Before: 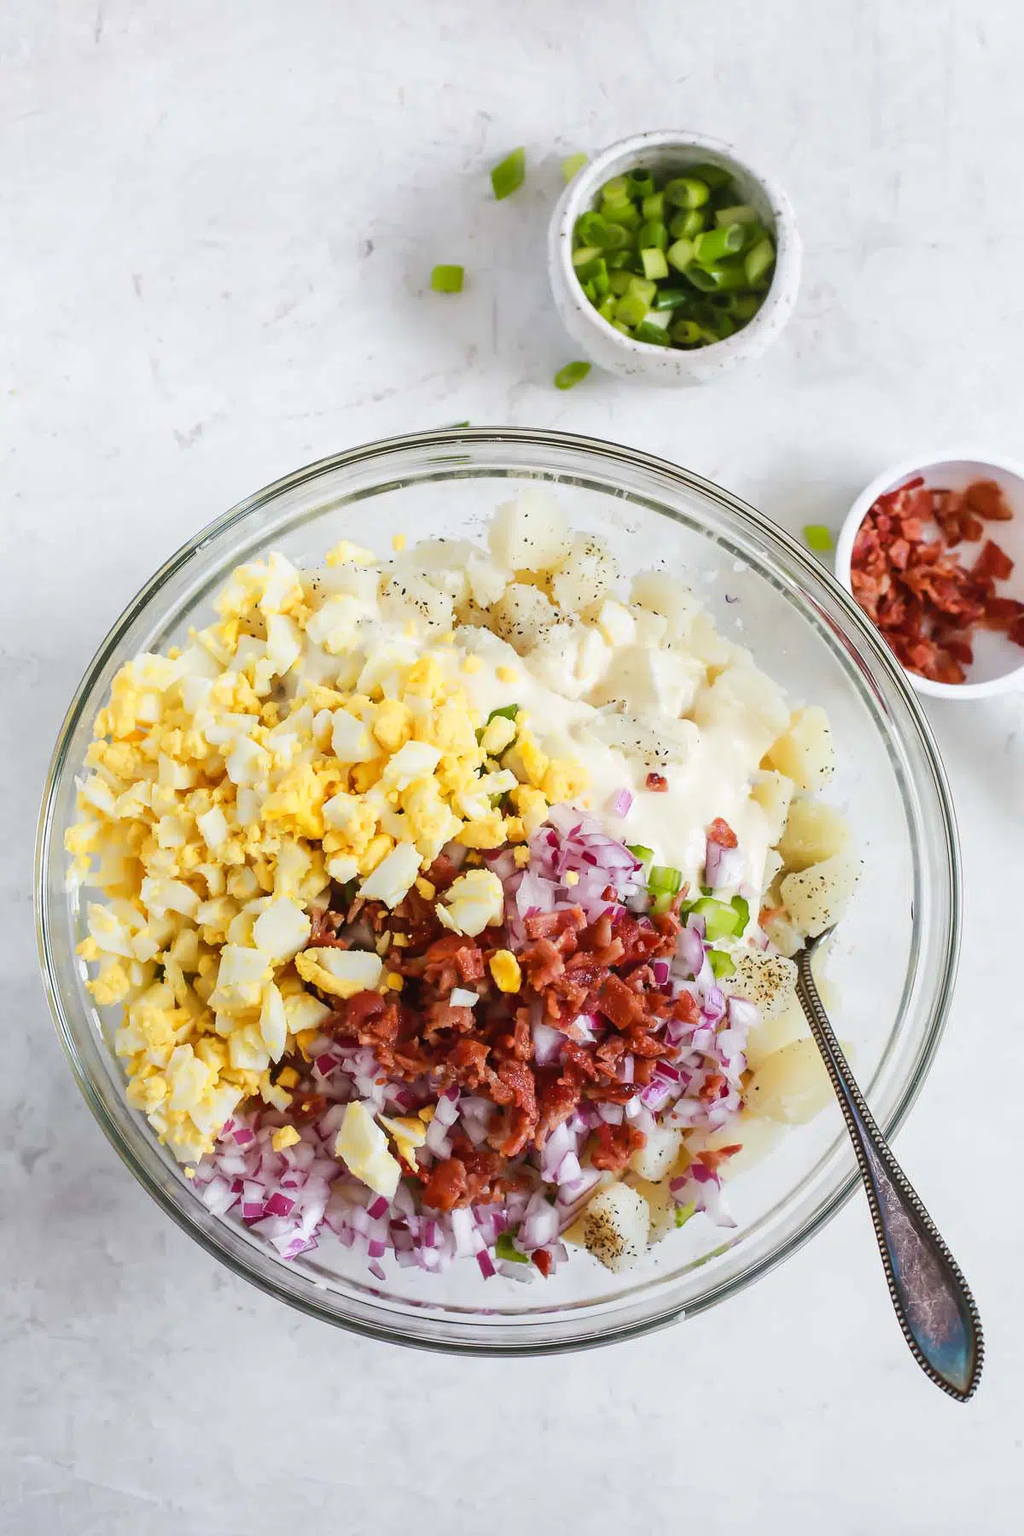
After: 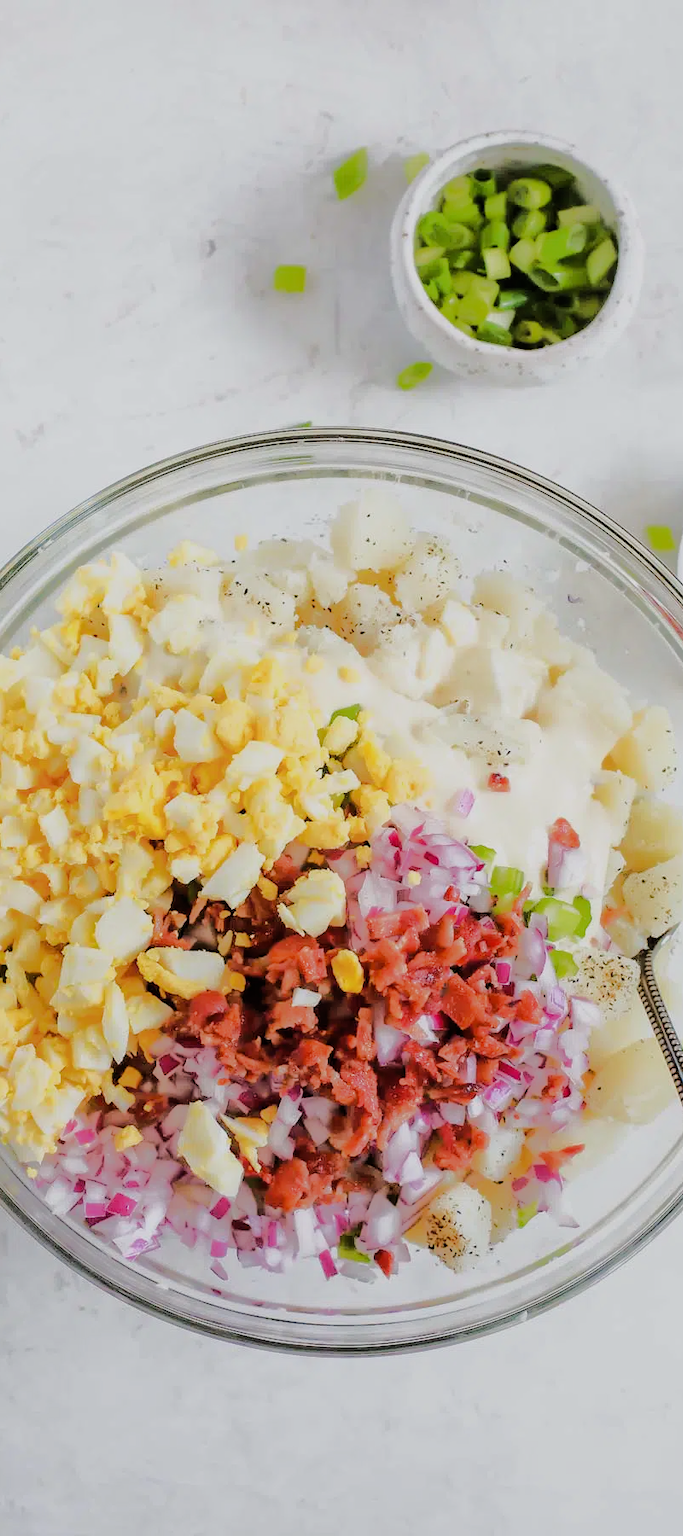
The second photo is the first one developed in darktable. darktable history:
crop: left 15.433%, right 17.803%
filmic rgb: black relative exposure -7.65 EV, white relative exposure 4.56 EV, hardness 3.61, iterations of high-quality reconstruction 0
tone equalizer: -8 EV -0.499 EV, -7 EV -0.282 EV, -6 EV -0.072 EV, -5 EV 0.448 EV, -4 EV 0.955 EV, -3 EV 0.817 EV, -2 EV -0.011 EV, -1 EV 0.143 EV, +0 EV -0.014 EV, edges refinement/feathering 500, mask exposure compensation -1.25 EV, preserve details no
